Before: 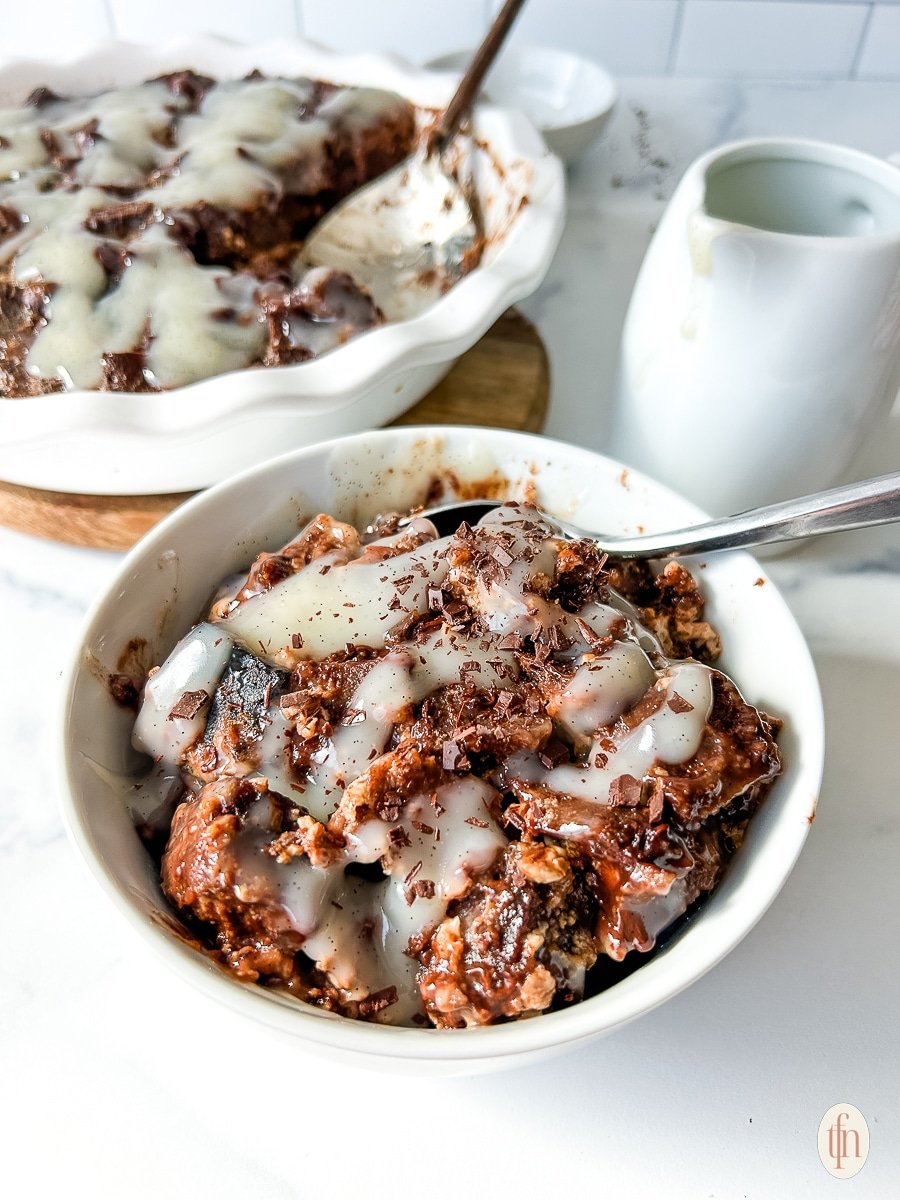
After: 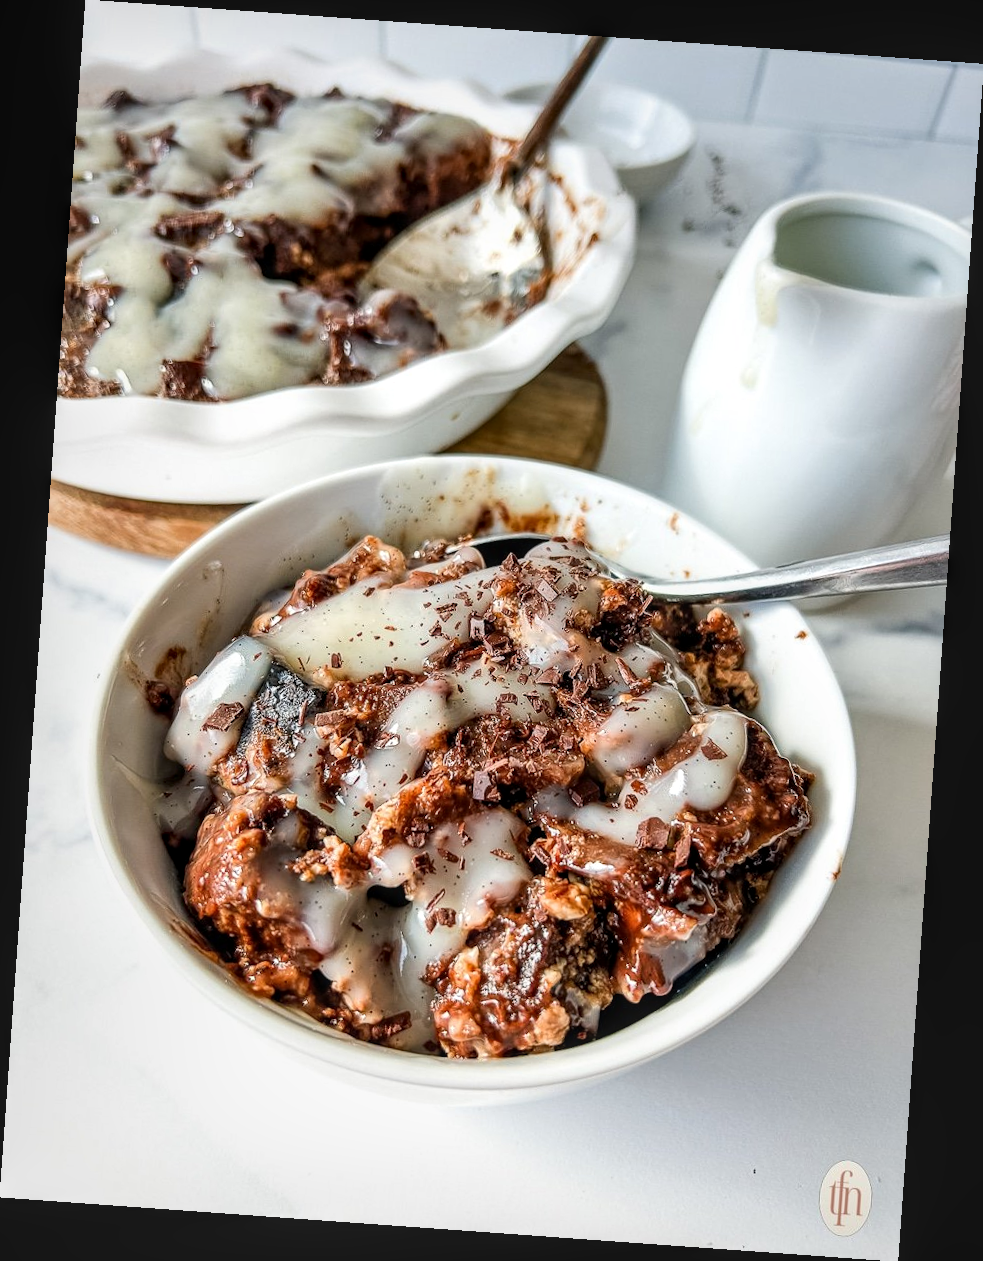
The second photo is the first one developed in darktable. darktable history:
local contrast: on, module defaults
rotate and perspective: rotation 4.1°, automatic cropping off
